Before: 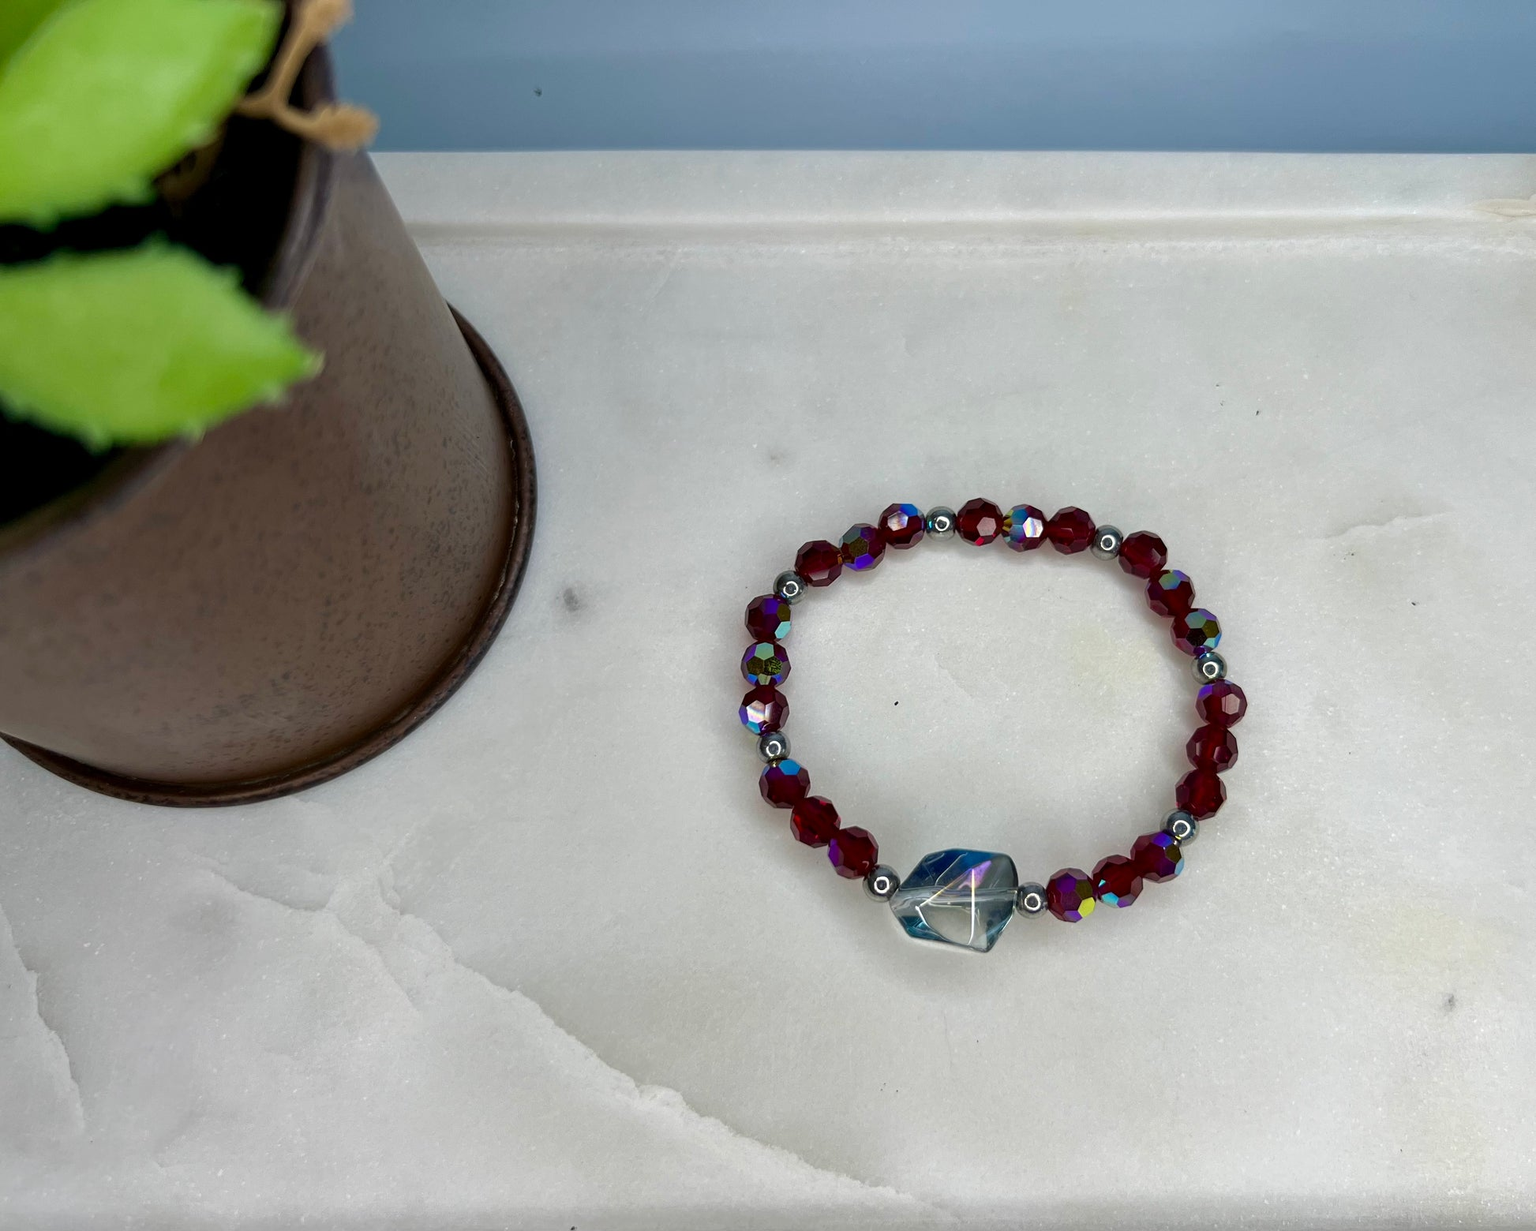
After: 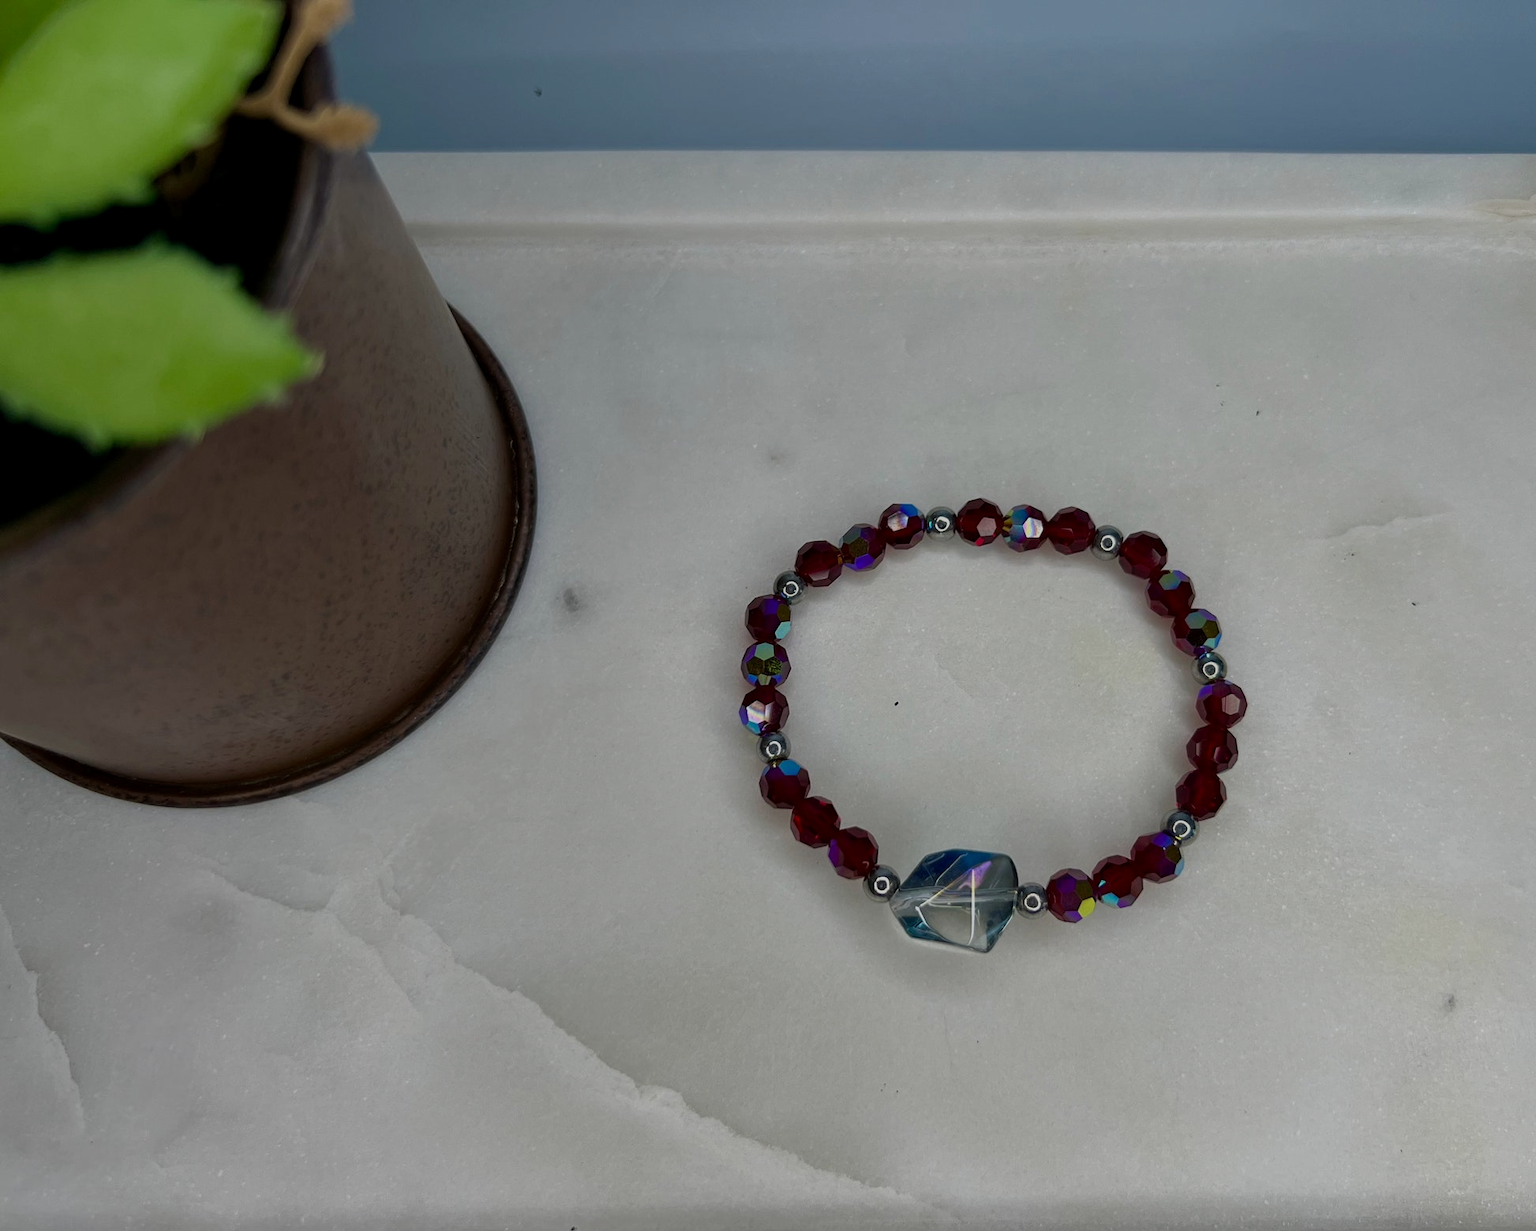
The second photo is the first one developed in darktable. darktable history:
exposure: black level correction 0, exposure -0.813 EV, compensate highlight preservation false
